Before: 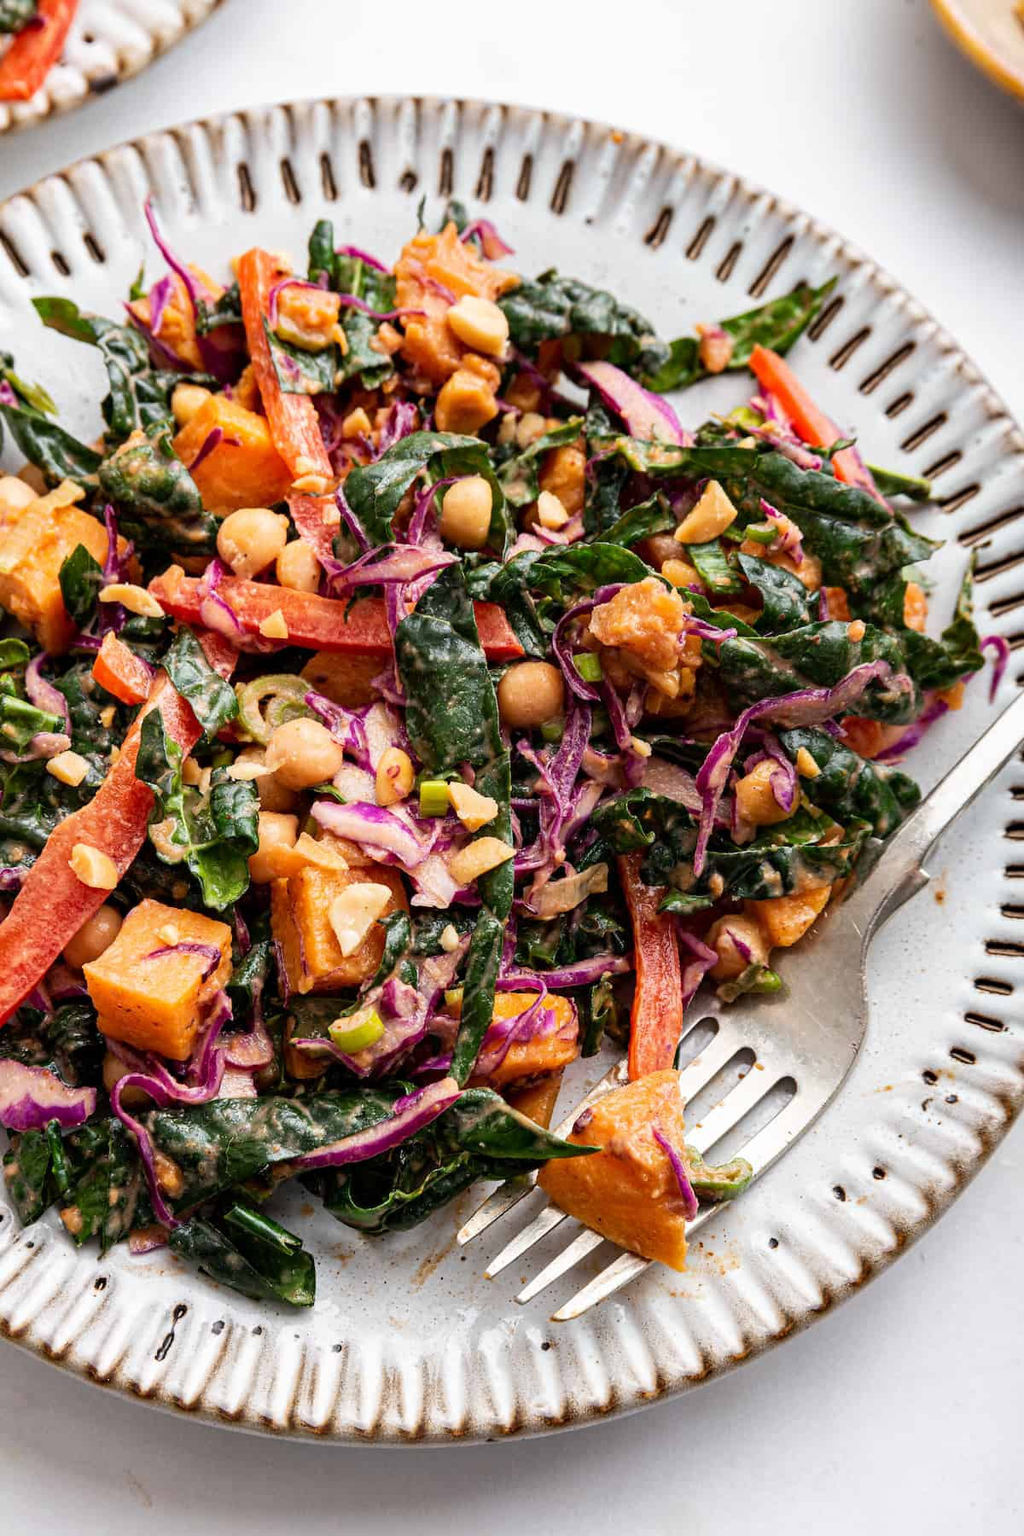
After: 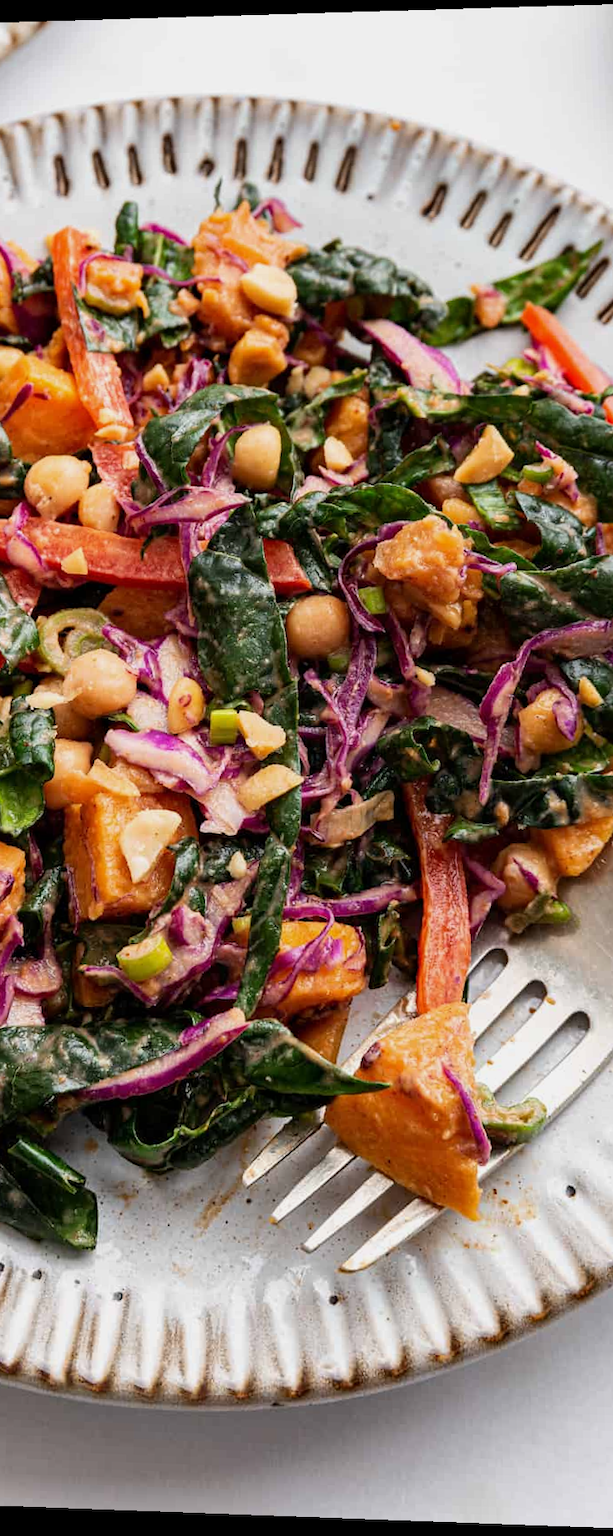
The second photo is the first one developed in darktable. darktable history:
crop: left 21.496%, right 22.254%
exposure: exposure -0.177 EV, compensate highlight preservation false
rotate and perspective: rotation 0.128°, lens shift (vertical) -0.181, lens shift (horizontal) -0.044, shear 0.001, automatic cropping off
